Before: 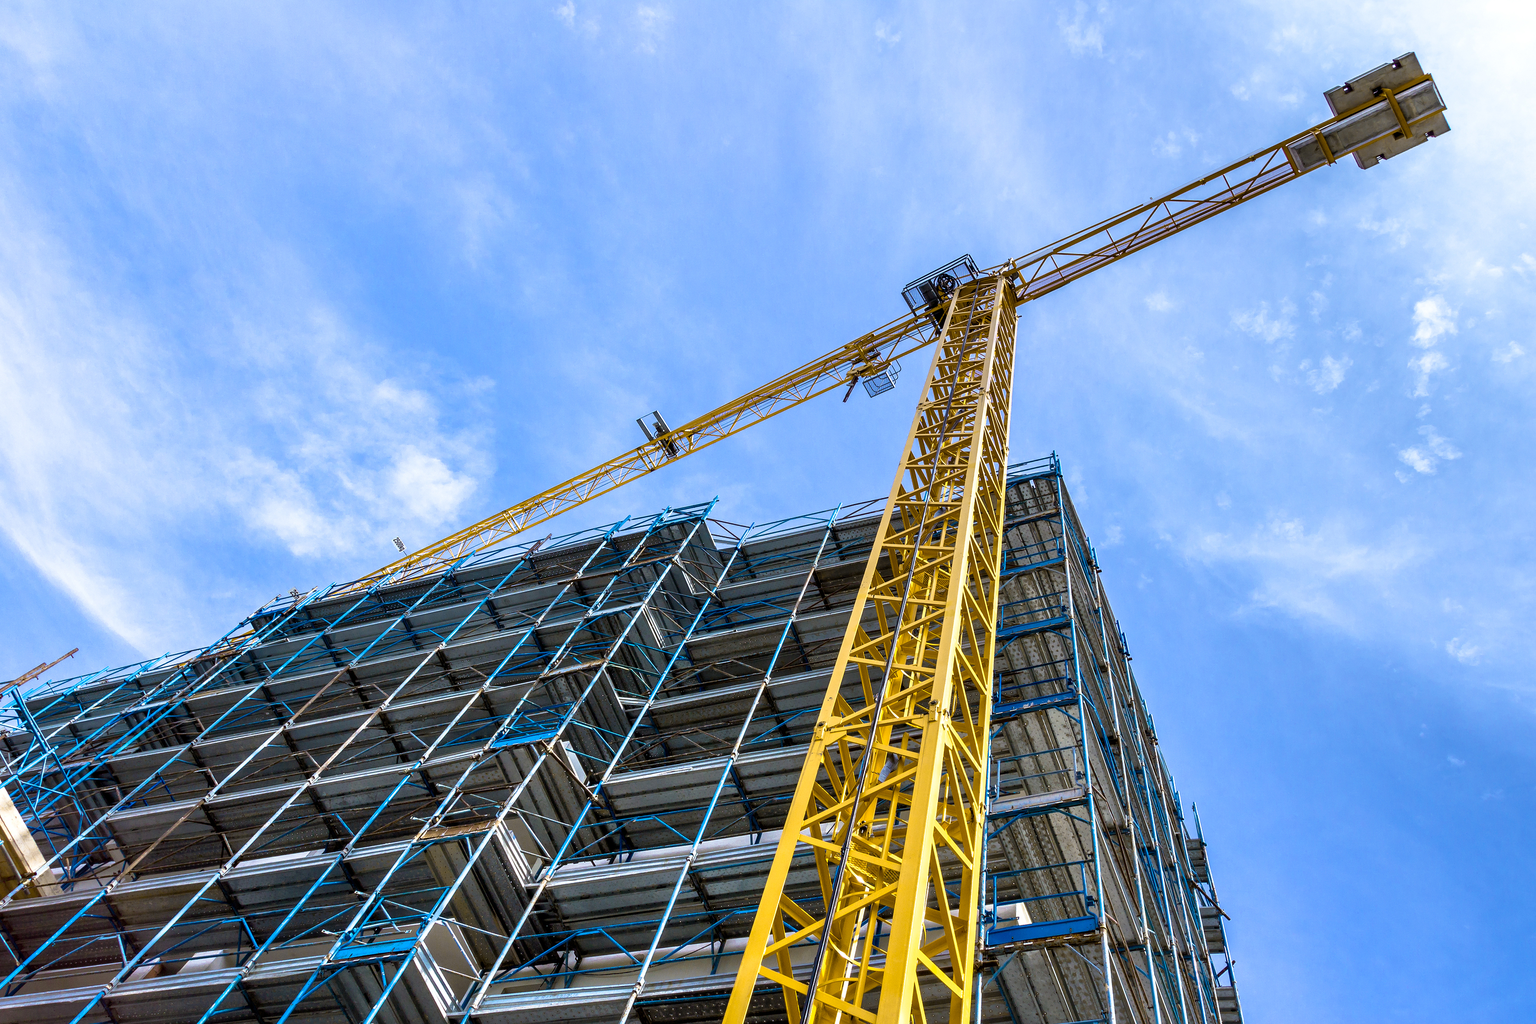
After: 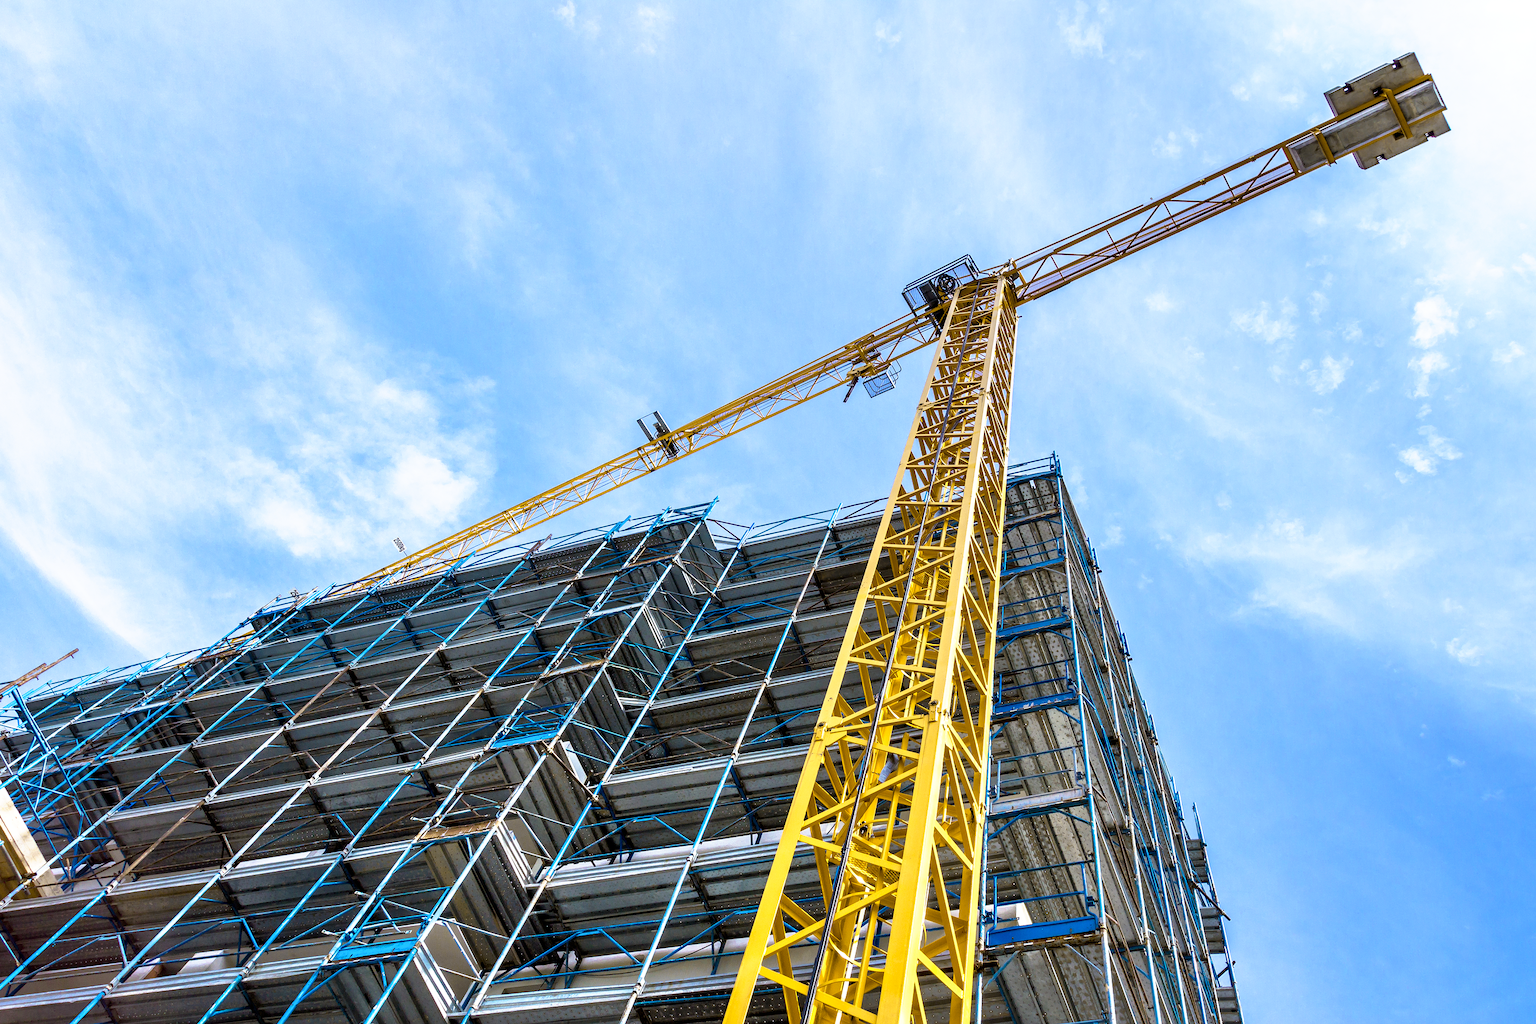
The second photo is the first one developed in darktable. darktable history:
tone equalizer: on, module defaults
shadows and highlights: radius 331.84, shadows 53.55, highlights -100, compress 94.63%, highlights color adjustment 73.23%, soften with gaussian
base curve: curves: ch0 [(0, 0) (0.688, 0.865) (1, 1)], preserve colors none
